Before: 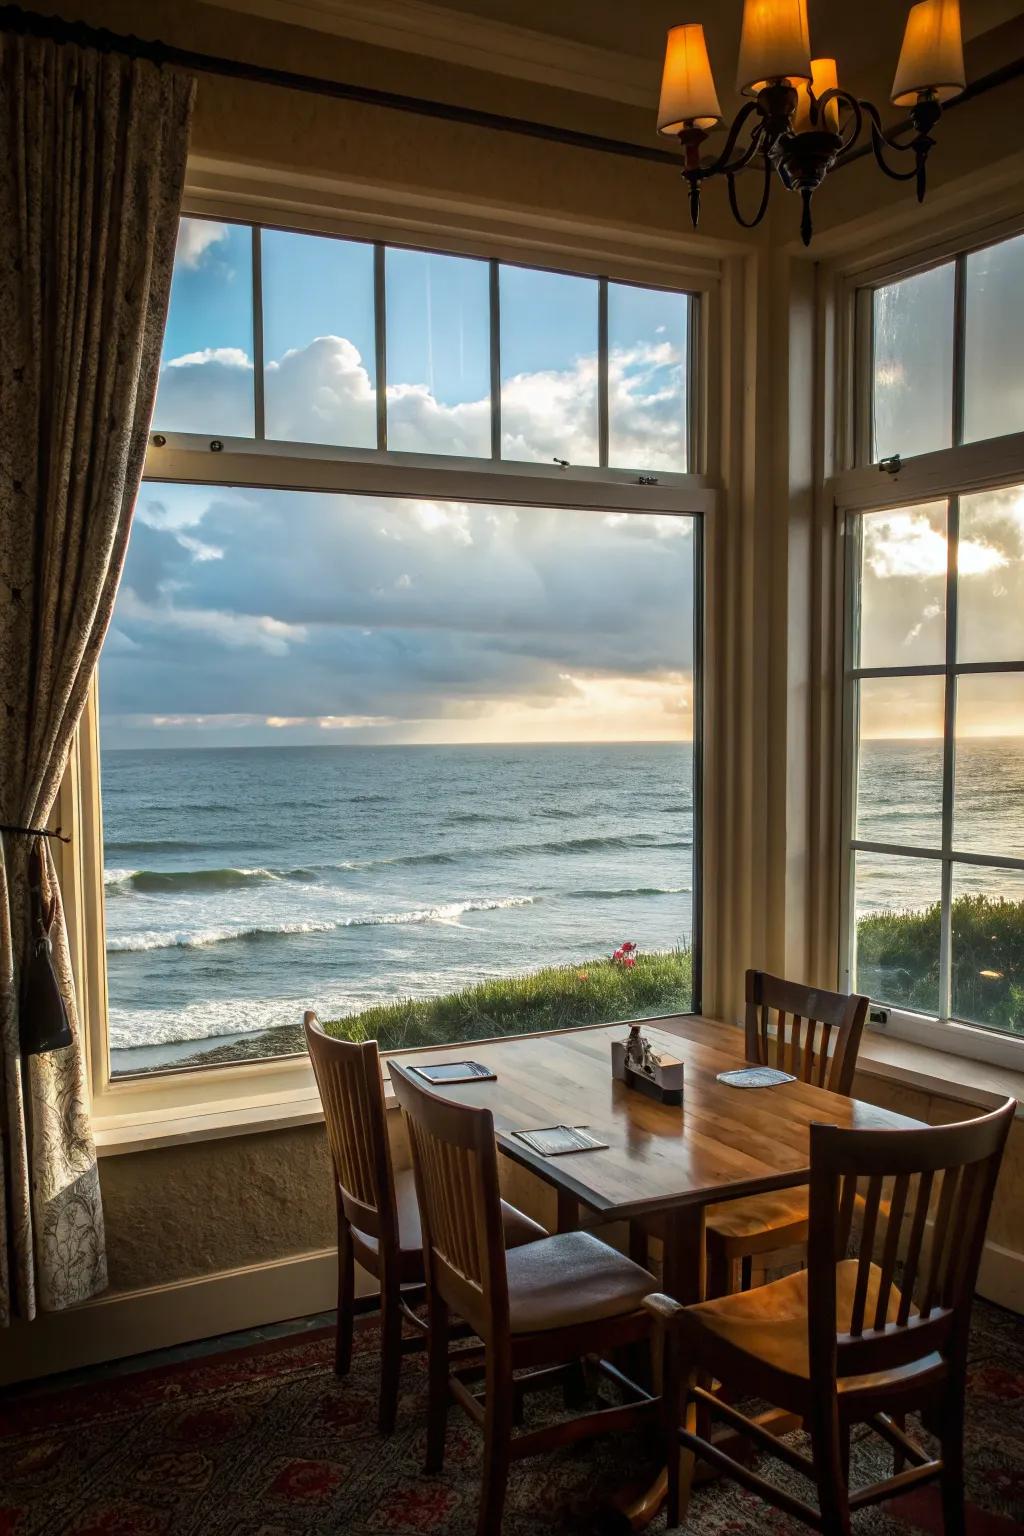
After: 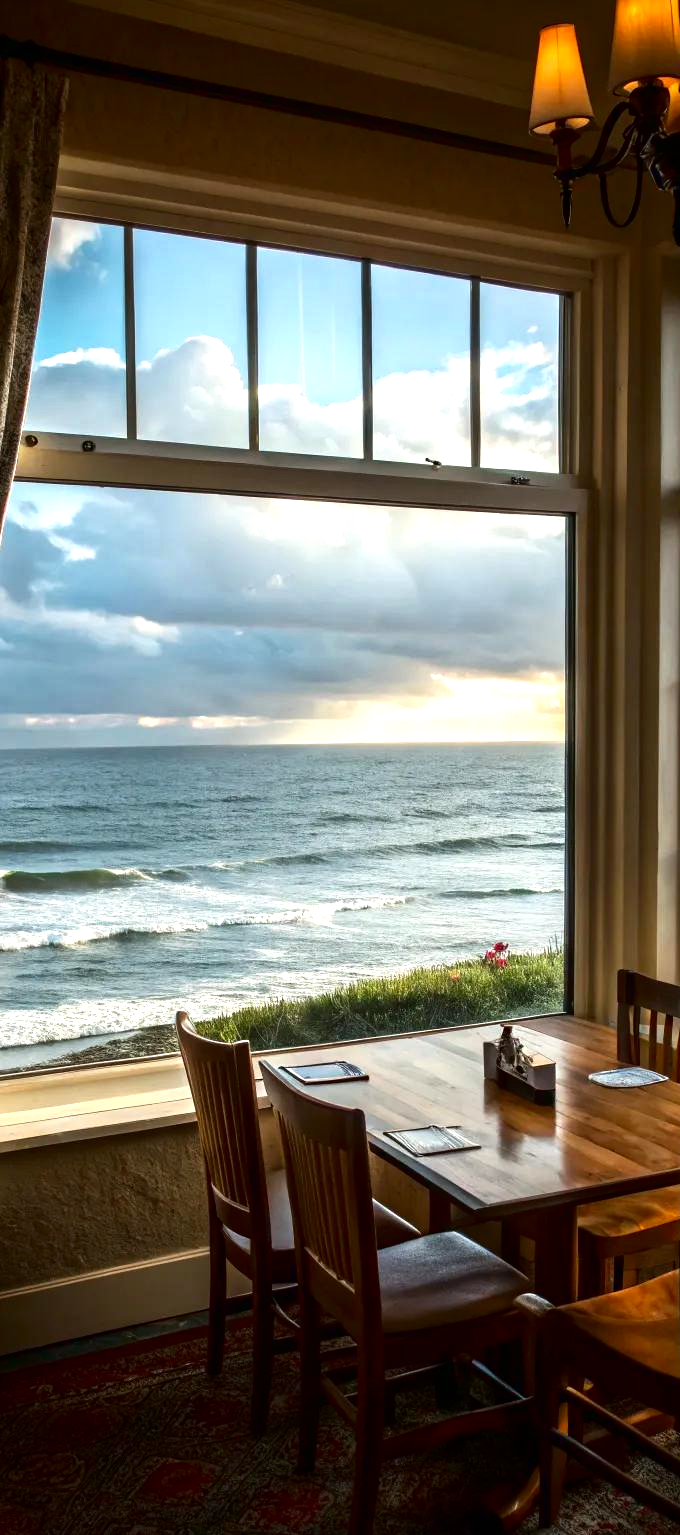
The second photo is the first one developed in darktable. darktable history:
exposure: exposure 0.648 EV, compensate highlight preservation false
tone curve: curves: ch0 [(0, 0) (0.153, 0.06) (1, 1)], color space Lab, independent channels, preserve colors none
crop and rotate: left 12.583%, right 20.92%
